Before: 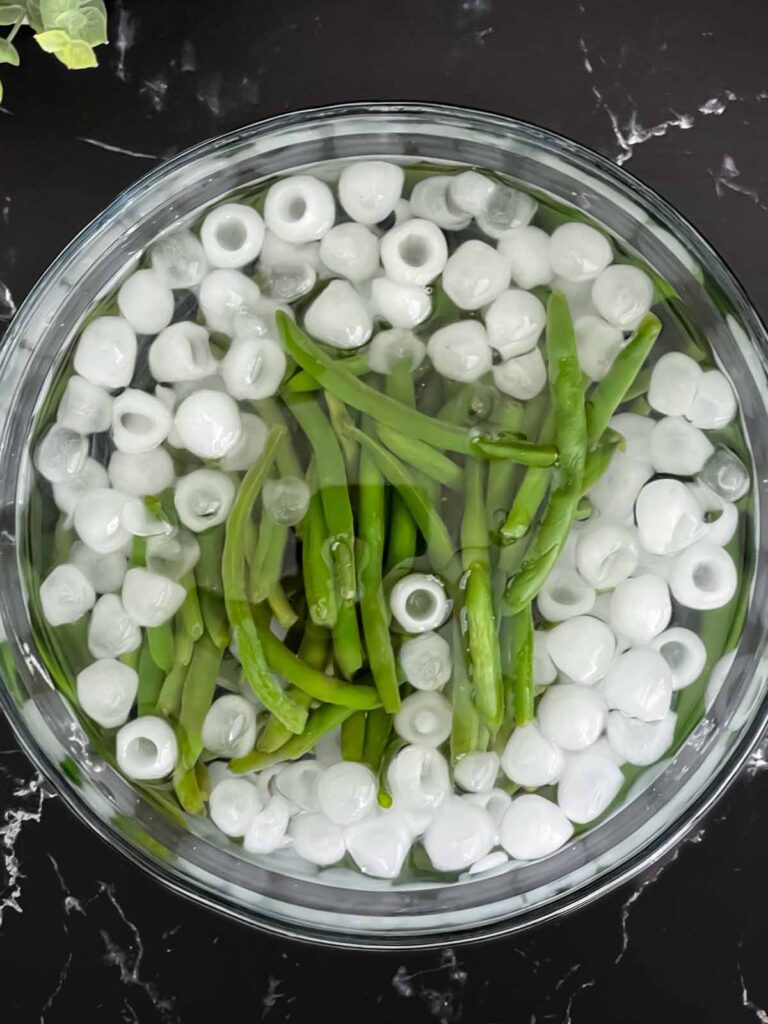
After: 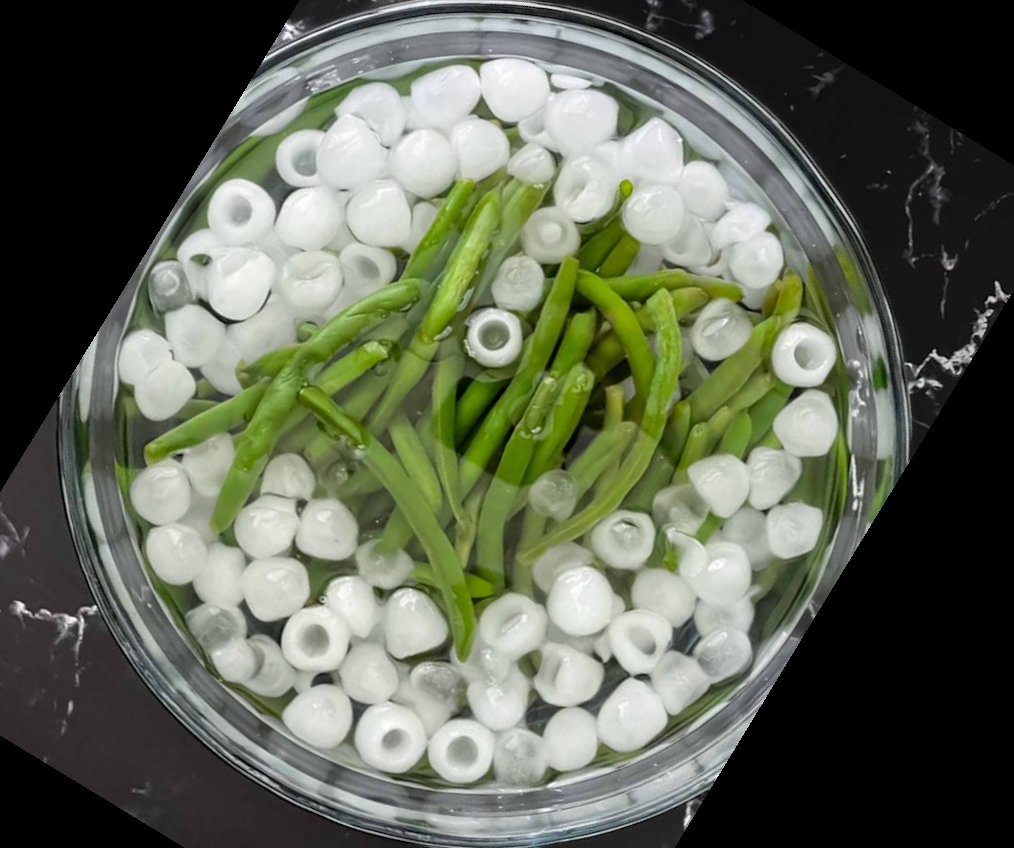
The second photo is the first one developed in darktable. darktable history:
crop and rotate: angle 148.68°, left 9.111%, top 15.603%, right 4.588%, bottom 17.041%
rotate and perspective: rotation 0.174°, lens shift (vertical) 0.013, lens shift (horizontal) 0.019, shear 0.001, automatic cropping original format, crop left 0.007, crop right 0.991, crop top 0.016, crop bottom 0.997
